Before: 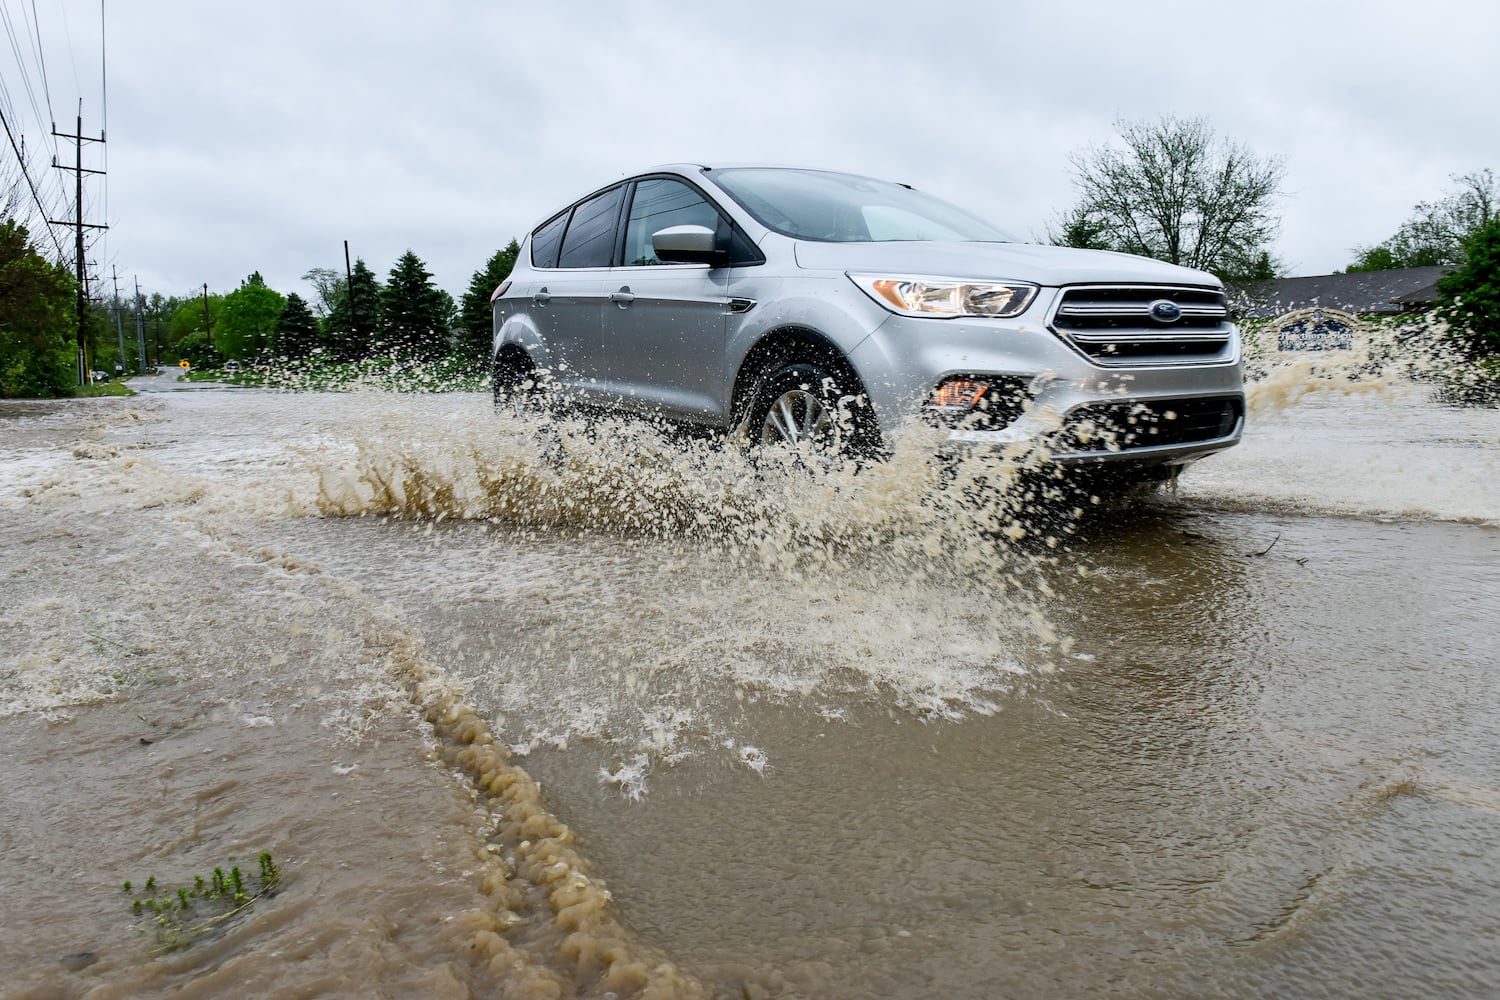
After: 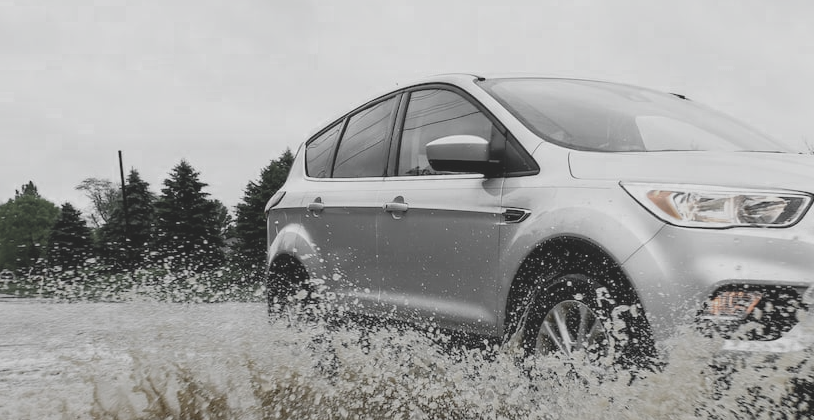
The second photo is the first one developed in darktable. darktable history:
crop: left 15.115%, top 9.052%, right 30.598%, bottom 48.888%
contrast brightness saturation: contrast -0.286
color zones: curves: ch0 [(0, 0.613) (0.01, 0.613) (0.245, 0.448) (0.498, 0.529) (0.642, 0.665) (0.879, 0.777) (0.99, 0.613)]; ch1 [(0, 0.035) (0.121, 0.189) (0.259, 0.197) (0.415, 0.061) (0.589, 0.022) (0.732, 0.022) (0.857, 0.026) (0.991, 0.053)]
